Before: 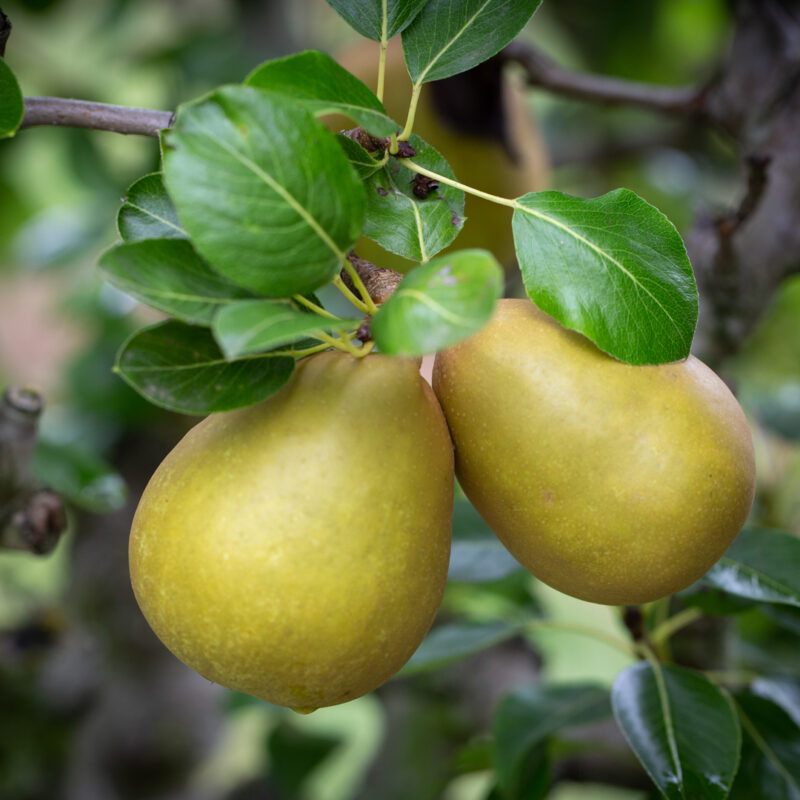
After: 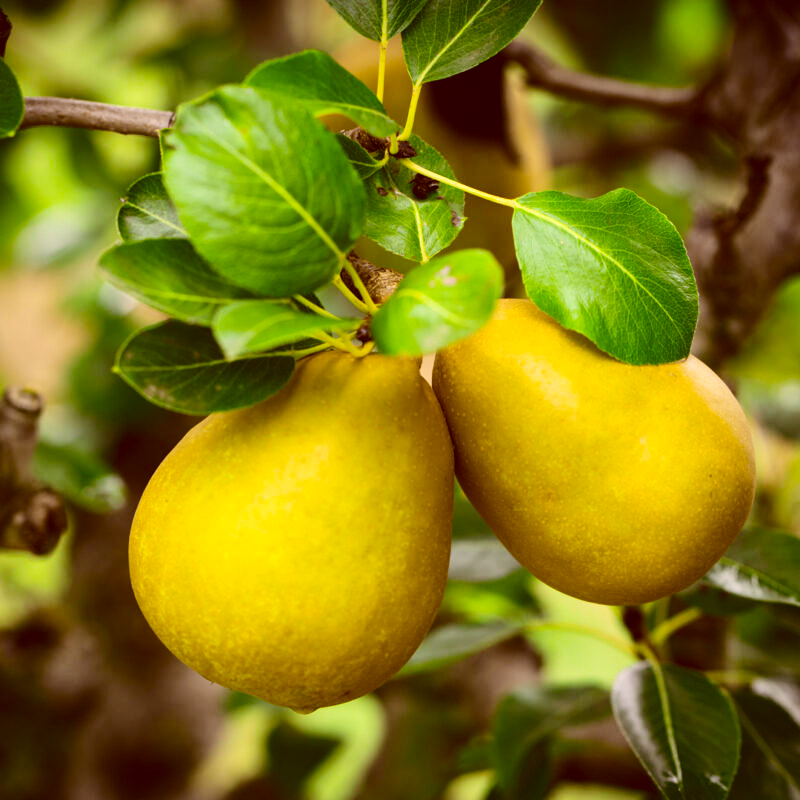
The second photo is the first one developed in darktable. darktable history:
tone curve: curves: ch0 [(0.003, 0.023) (0.071, 0.052) (0.236, 0.197) (0.466, 0.557) (0.631, 0.764) (0.806, 0.906) (1, 1)]; ch1 [(0, 0) (0.262, 0.227) (0.417, 0.386) (0.469, 0.467) (0.502, 0.51) (0.528, 0.521) (0.573, 0.555) (0.605, 0.621) (0.644, 0.671) (0.686, 0.728) (0.994, 0.987)]; ch2 [(0, 0) (0.262, 0.188) (0.385, 0.353) (0.427, 0.424) (0.495, 0.502) (0.531, 0.555) (0.583, 0.632) (0.644, 0.748) (1, 1)], color space Lab, independent channels, preserve colors none
color correction: highlights a* 1.12, highlights b* 24.26, shadows a* 15.58, shadows b* 24.26
shadows and highlights: shadows 20.91, highlights -82.73, soften with gaussian
